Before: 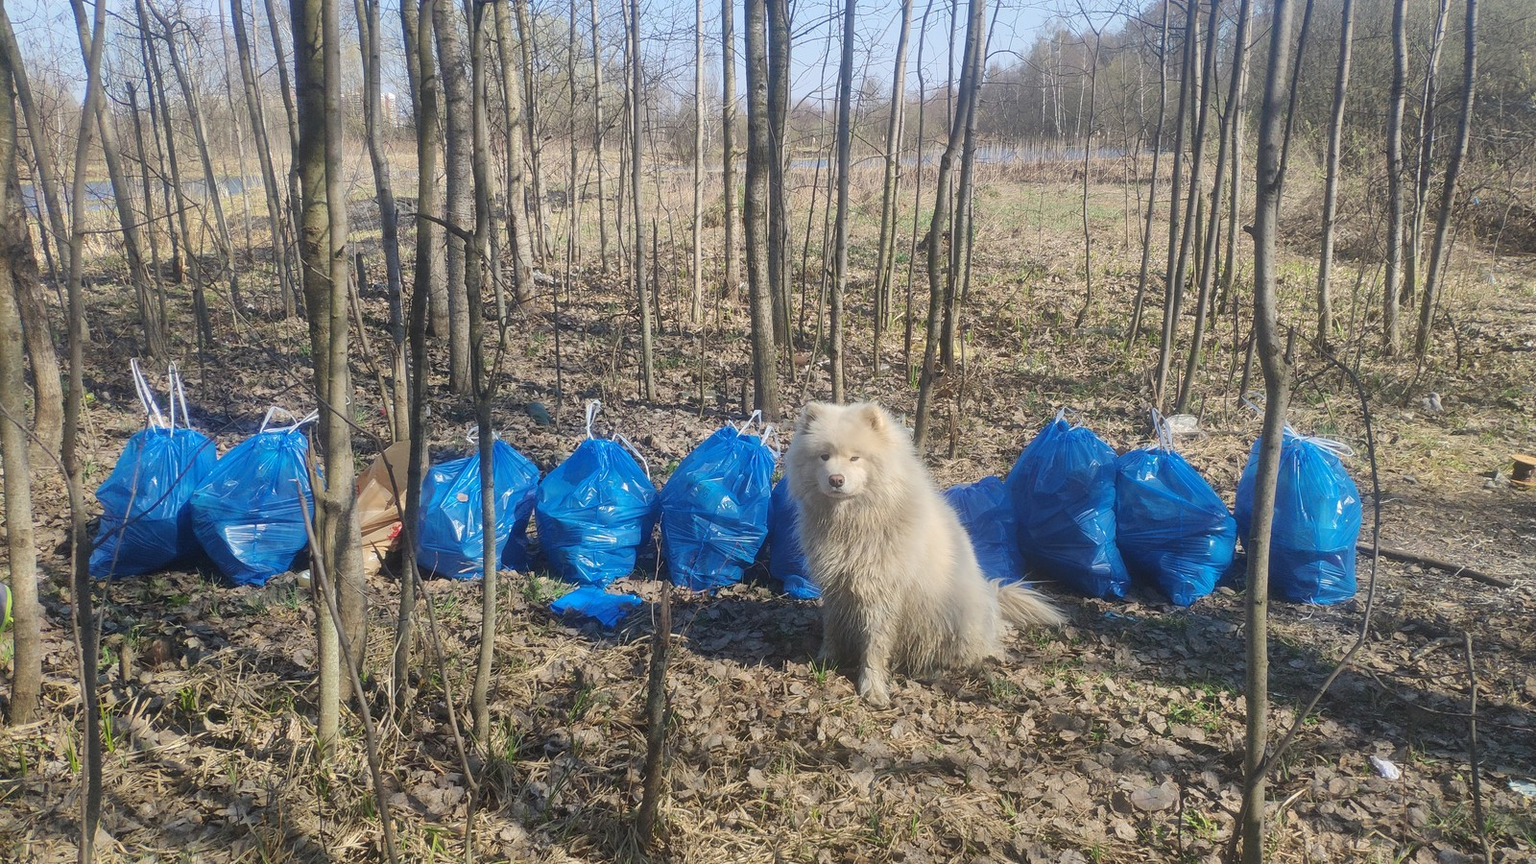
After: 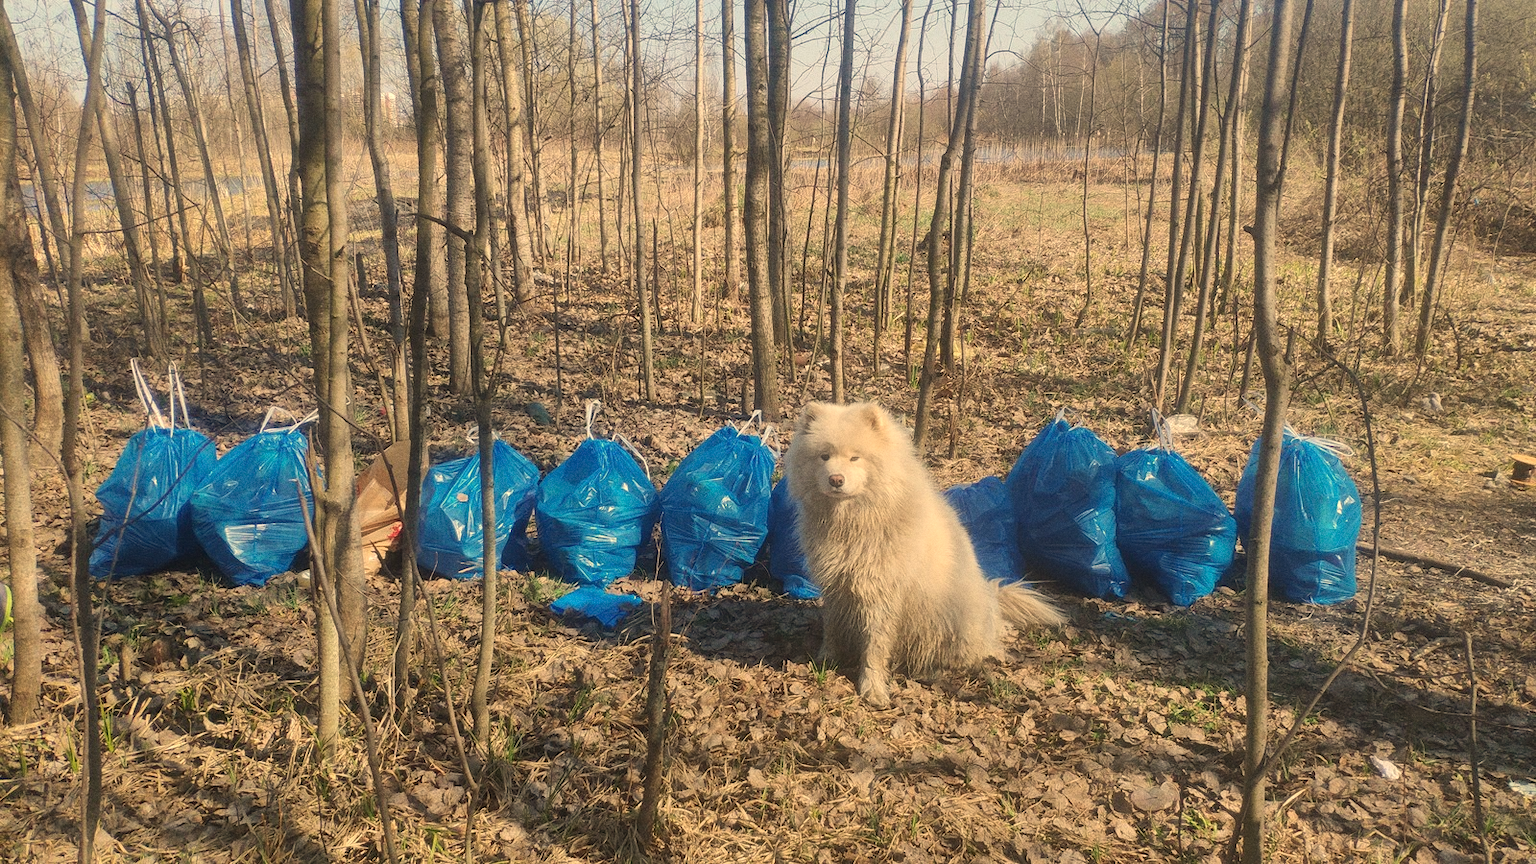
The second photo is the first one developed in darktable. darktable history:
white balance: red 1.138, green 0.996, blue 0.812
grain: coarseness 0.09 ISO
